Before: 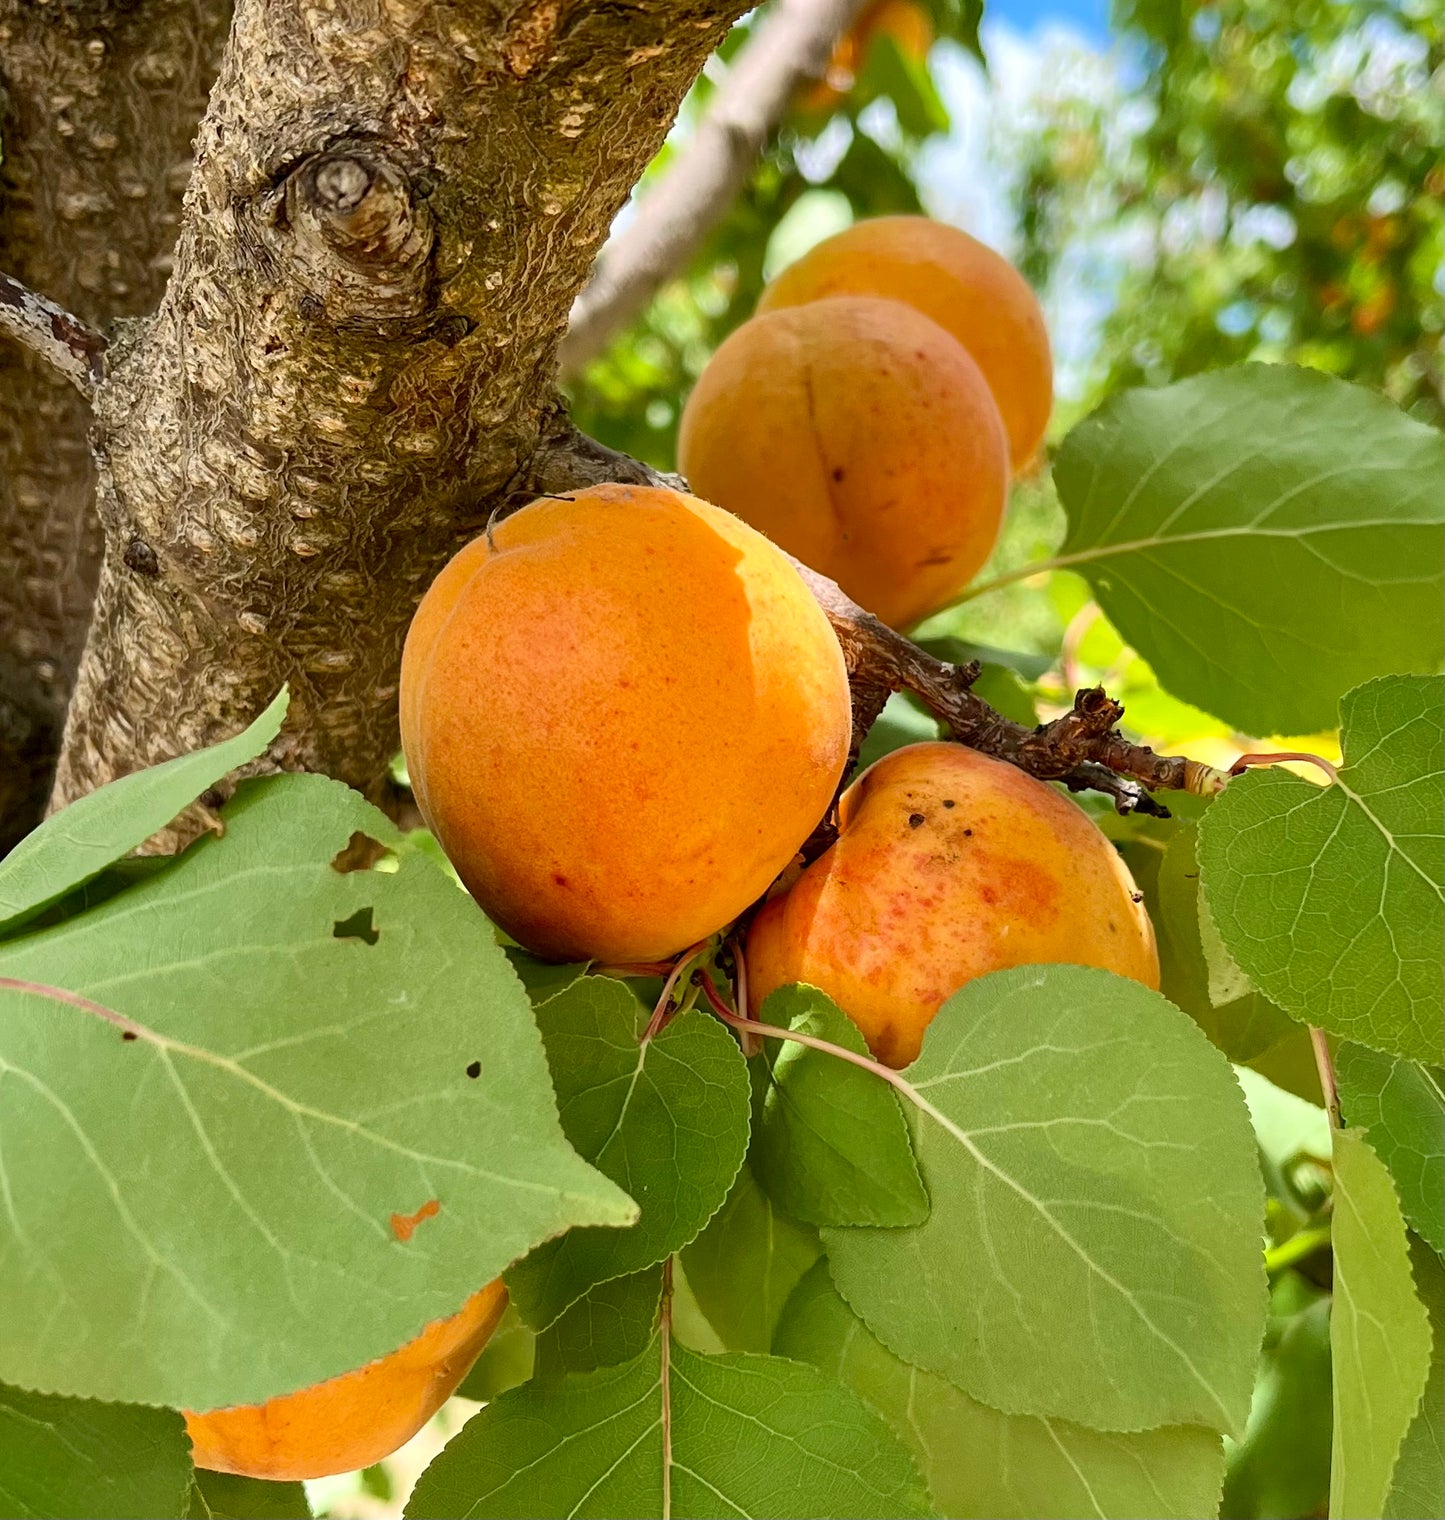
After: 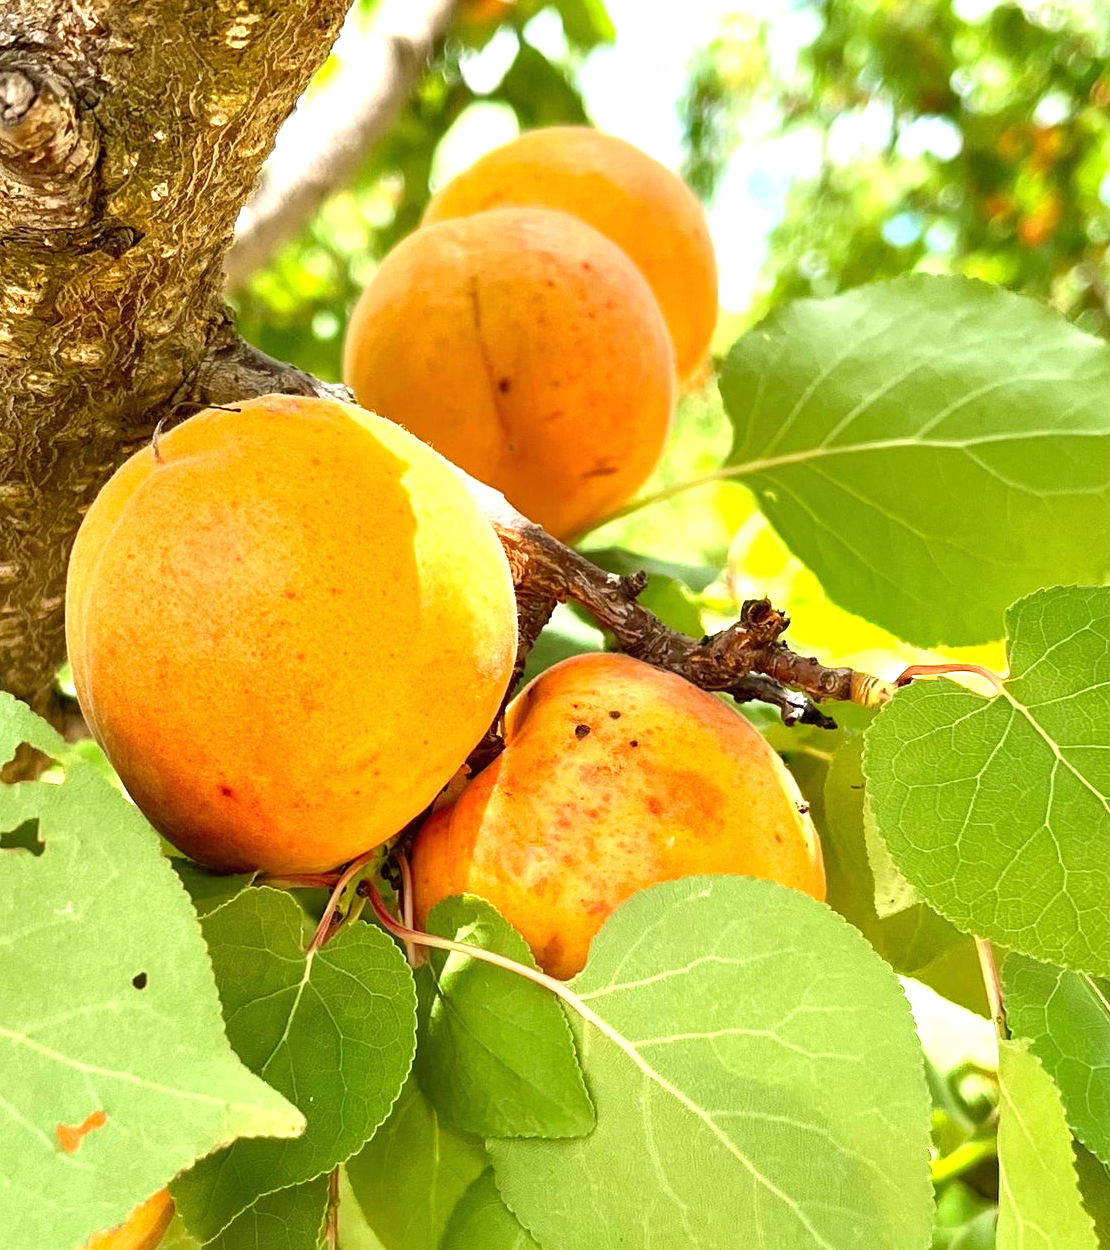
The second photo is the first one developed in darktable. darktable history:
exposure: black level correction 0, exposure 1.102 EV, compensate exposure bias true, compensate highlight preservation false
crop: left 23.166%, top 5.872%, bottom 11.835%
